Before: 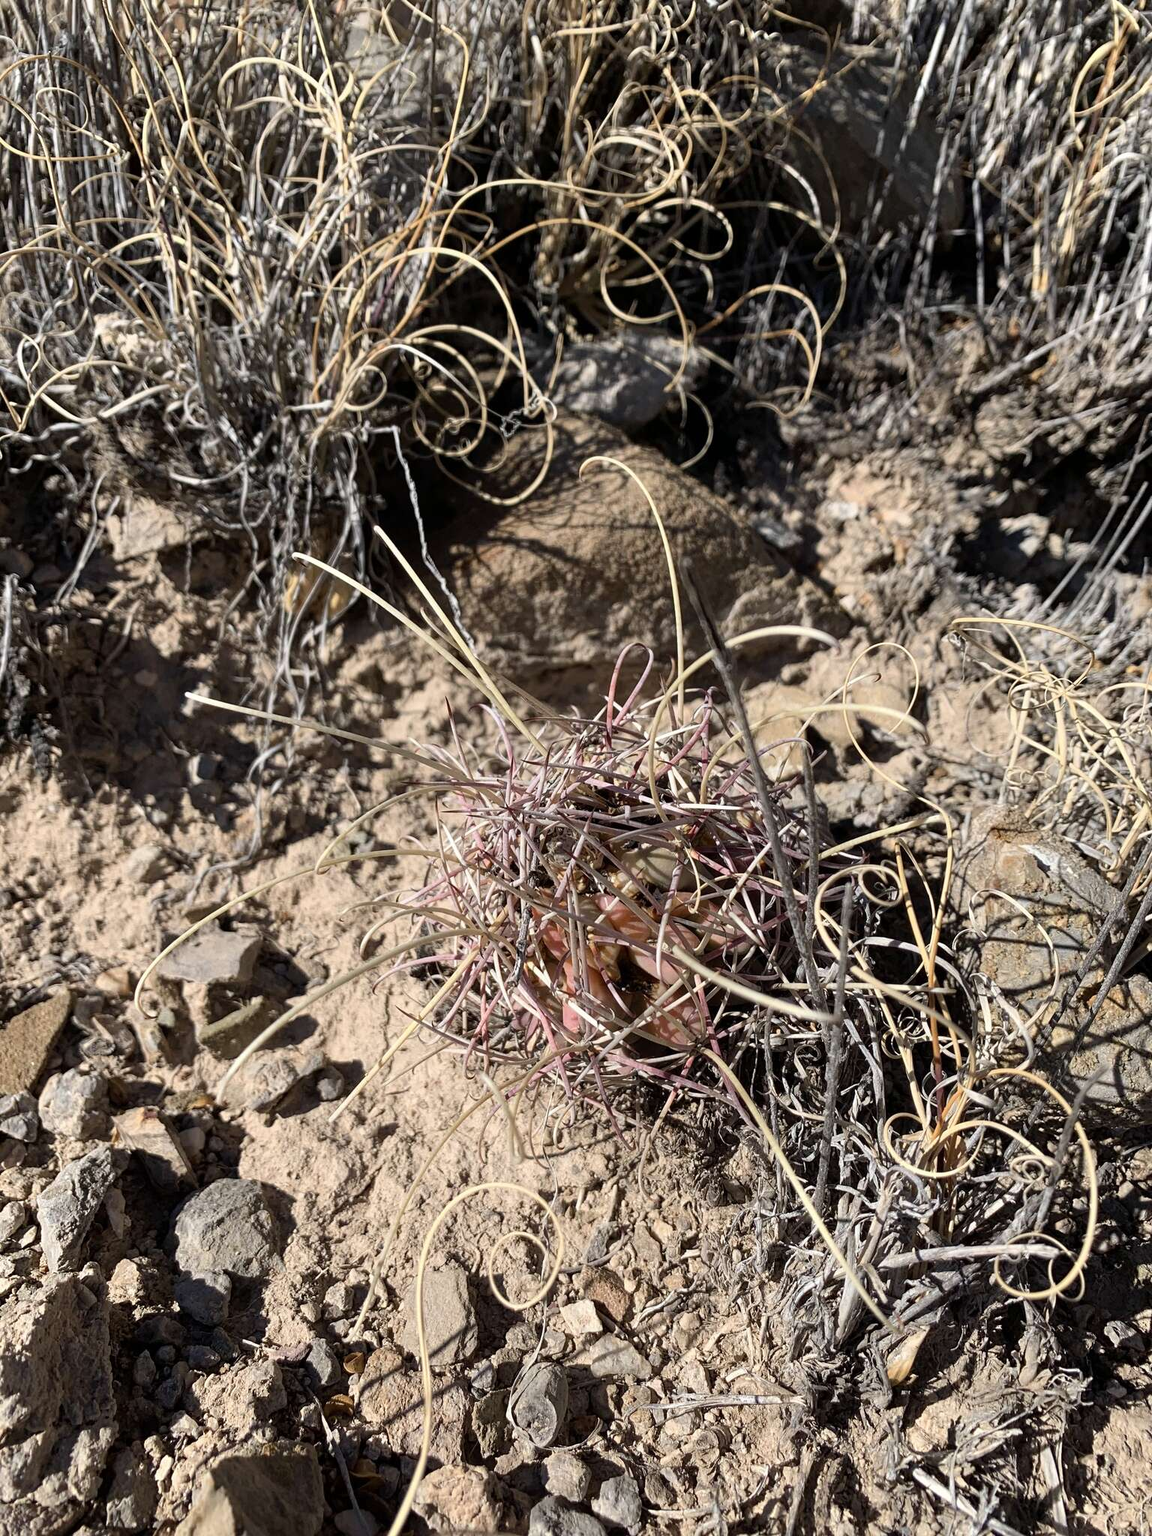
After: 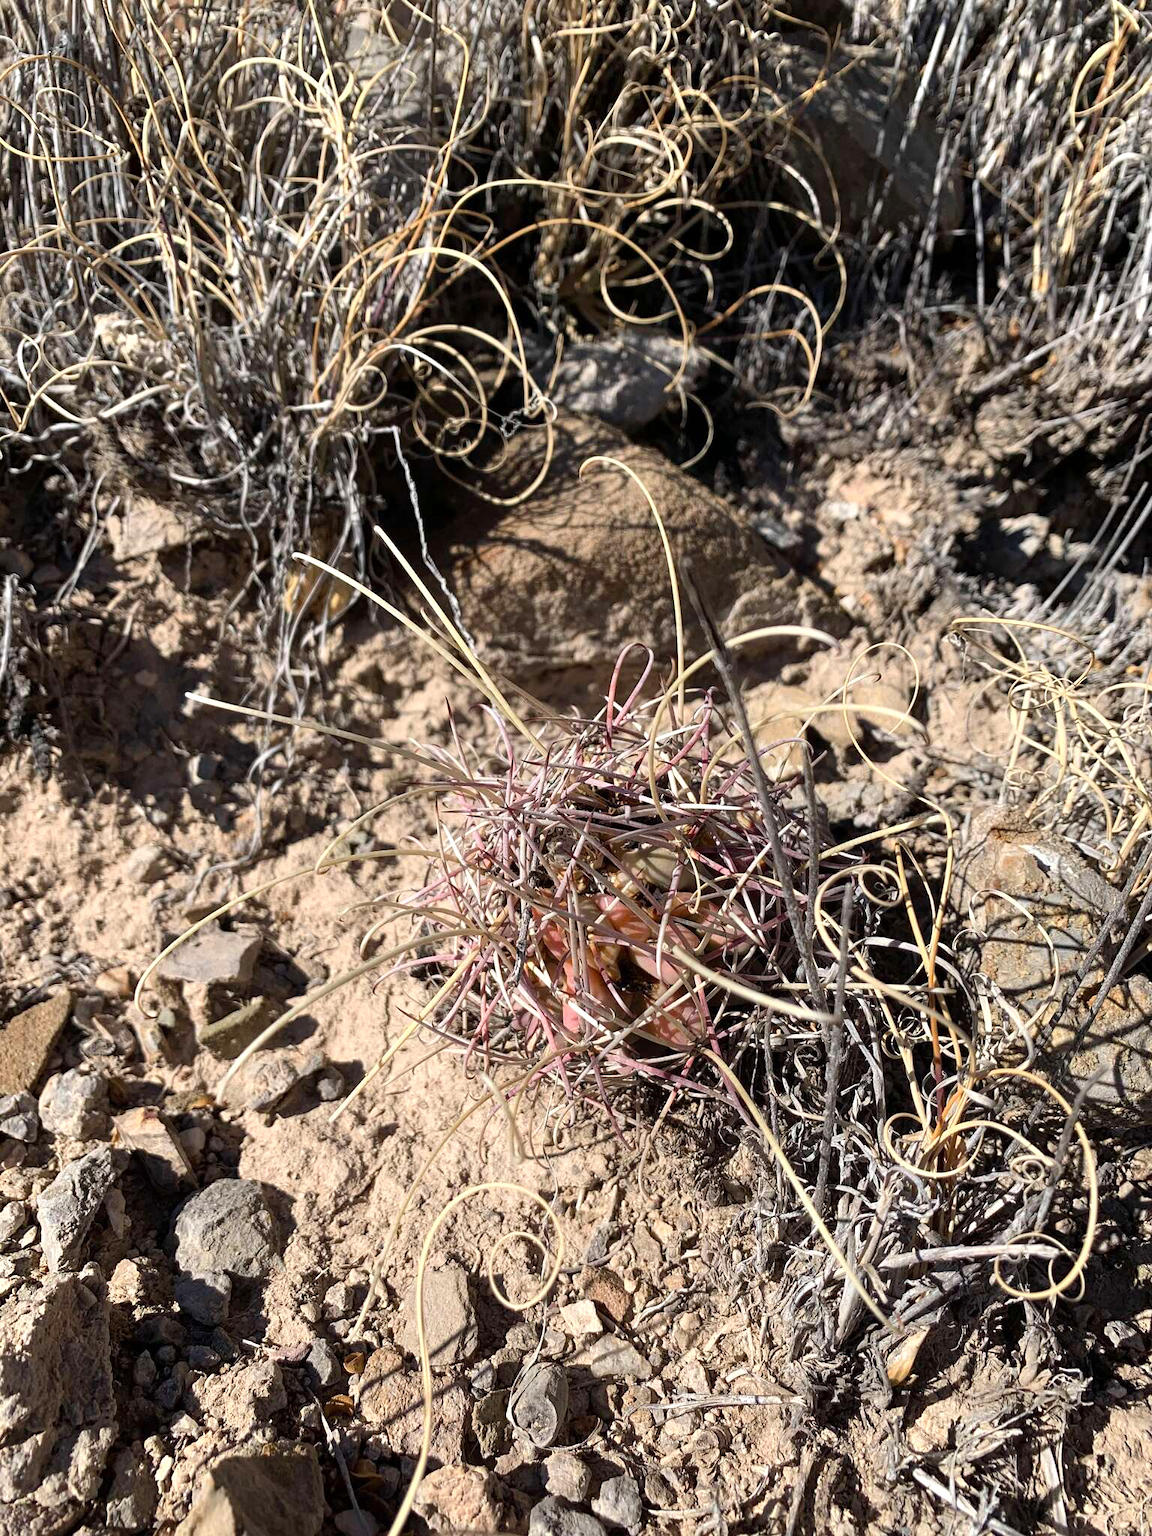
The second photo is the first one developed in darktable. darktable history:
exposure: exposure 0.204 EV, compensate highlight preservation false
